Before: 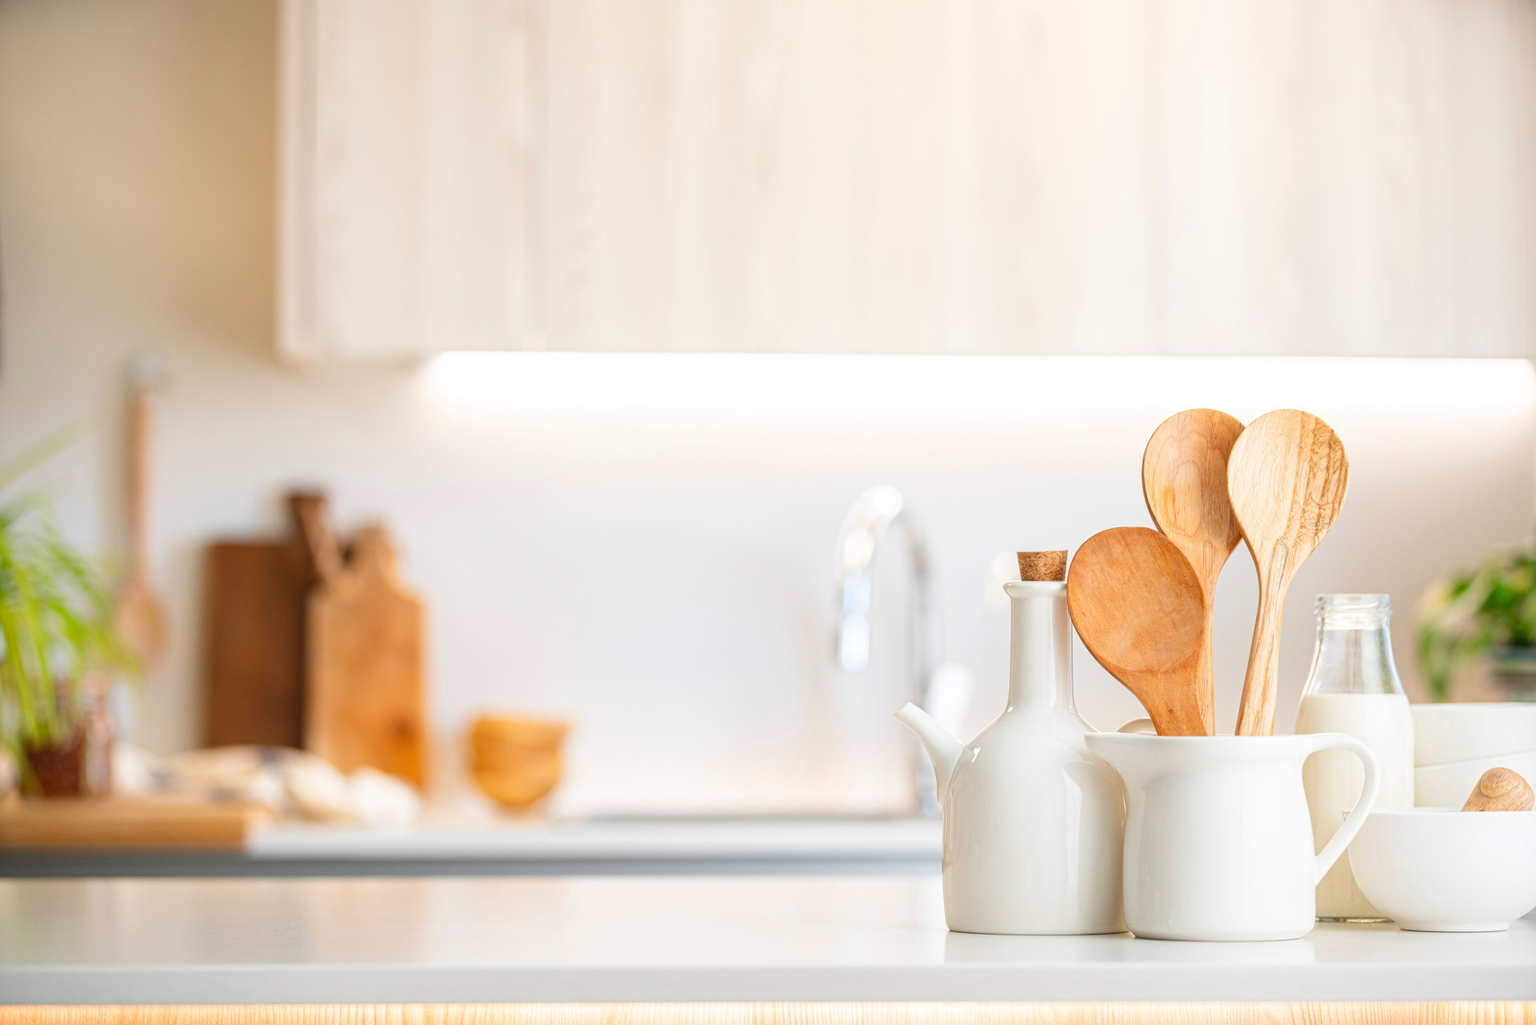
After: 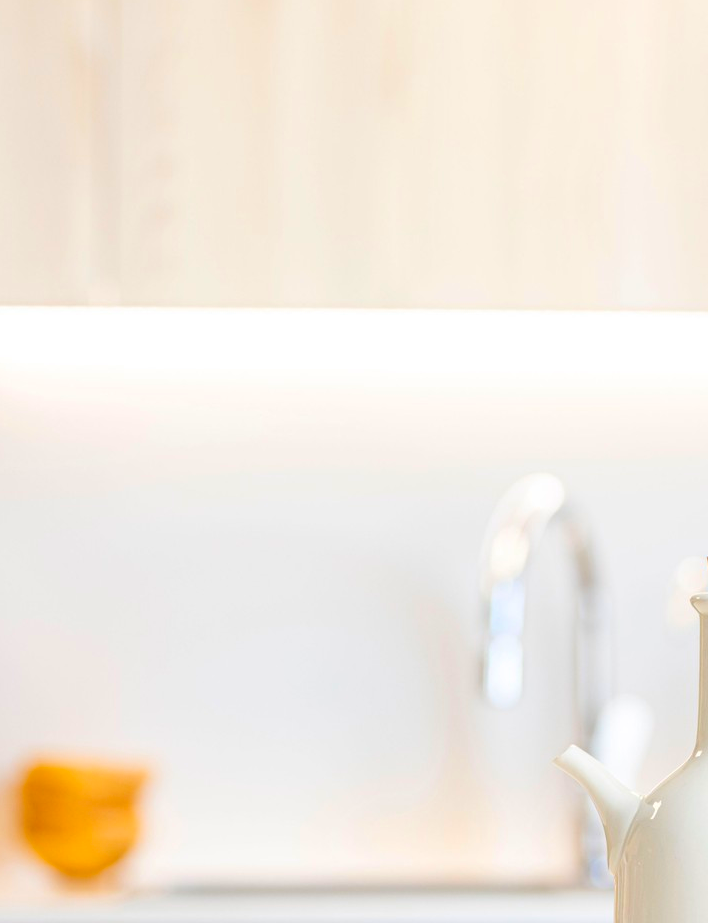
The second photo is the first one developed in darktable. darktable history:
crop and rotate: left 29.385%, top 10.398%, right 33.729%, bottom 17.535%
color balance rgb: perceptual saturation grading › global saturation 1.692%, perceptual saturation grading › highlights -3.01%, perceptual saturation grading › mid-tones 4.356%, perceptual saturation grading › shadows 7.489%, global vibrance 50.425%
